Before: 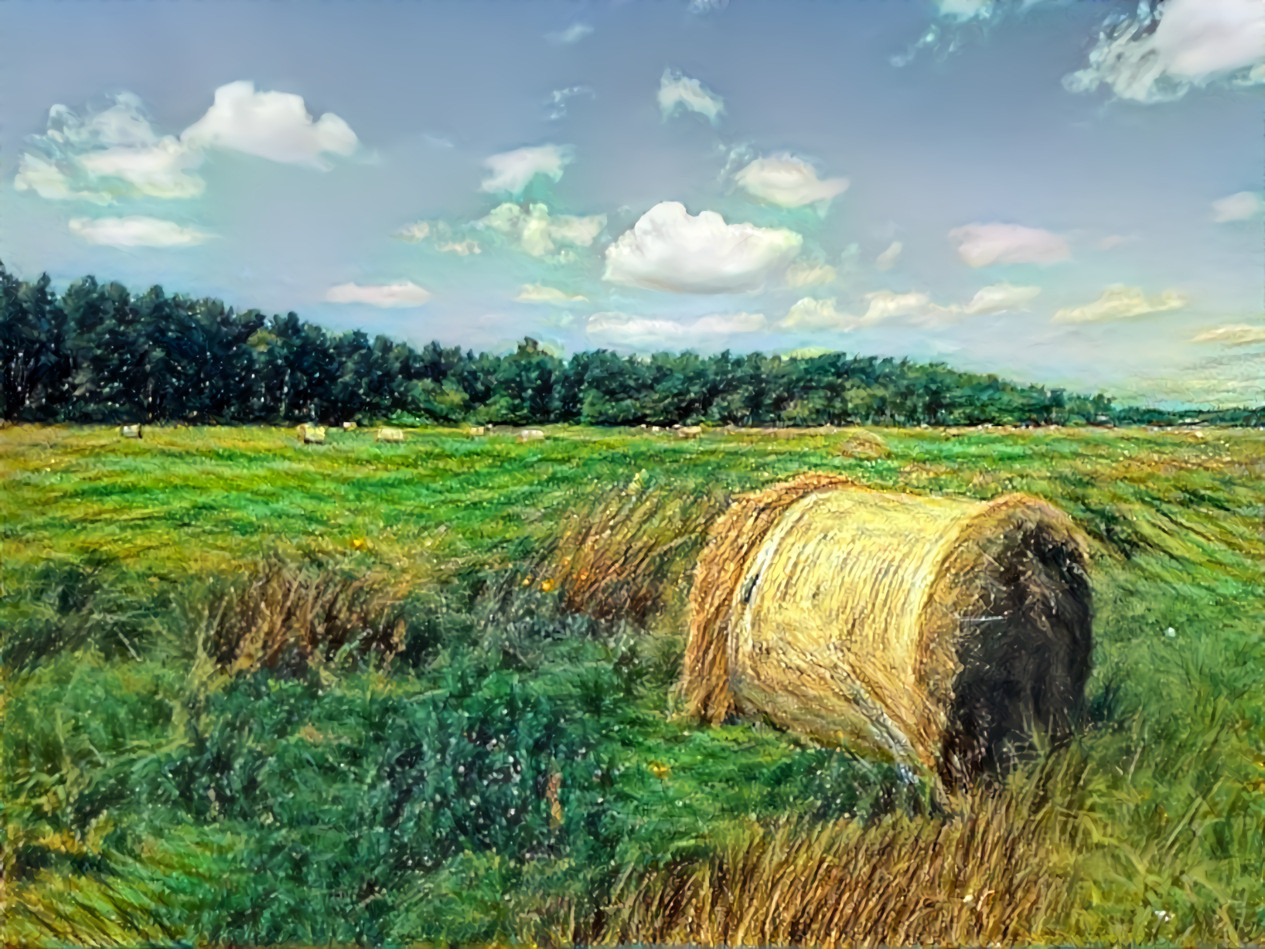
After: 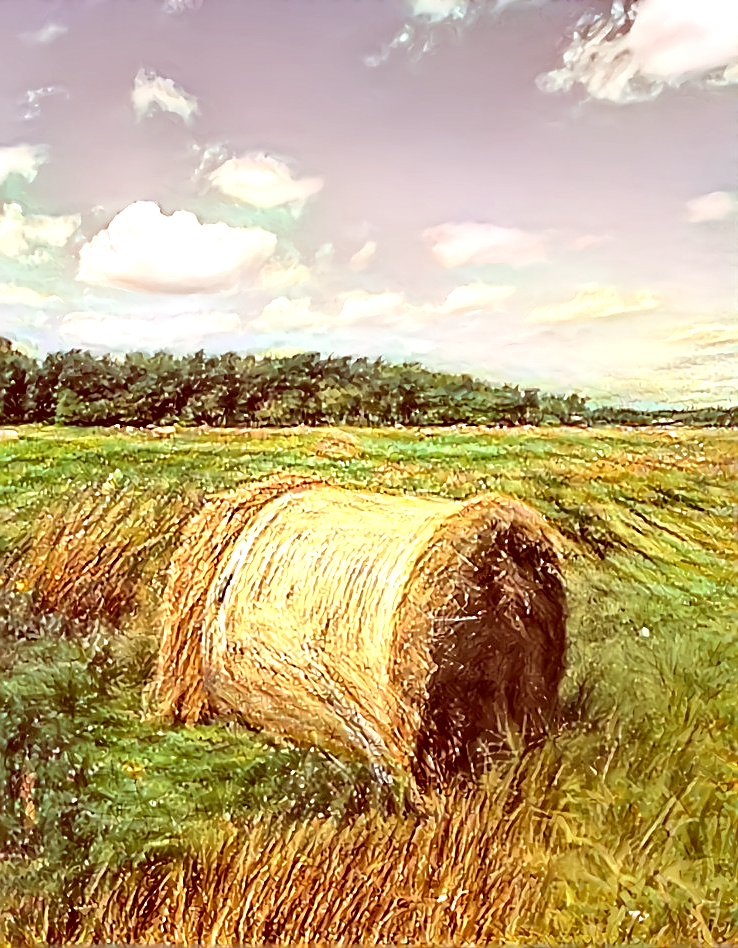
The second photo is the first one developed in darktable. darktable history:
color correction: highlights a* 9.3, highlights b* 8.73, shadows a* 39.41, shadows b* 39.59, saturation 0.816
exposure: exposure 0.559 EV, compensate highlight preservation false
crop: left 41.646%
sharpen: radius 1.396, amount 1.245, threshold 0.666
